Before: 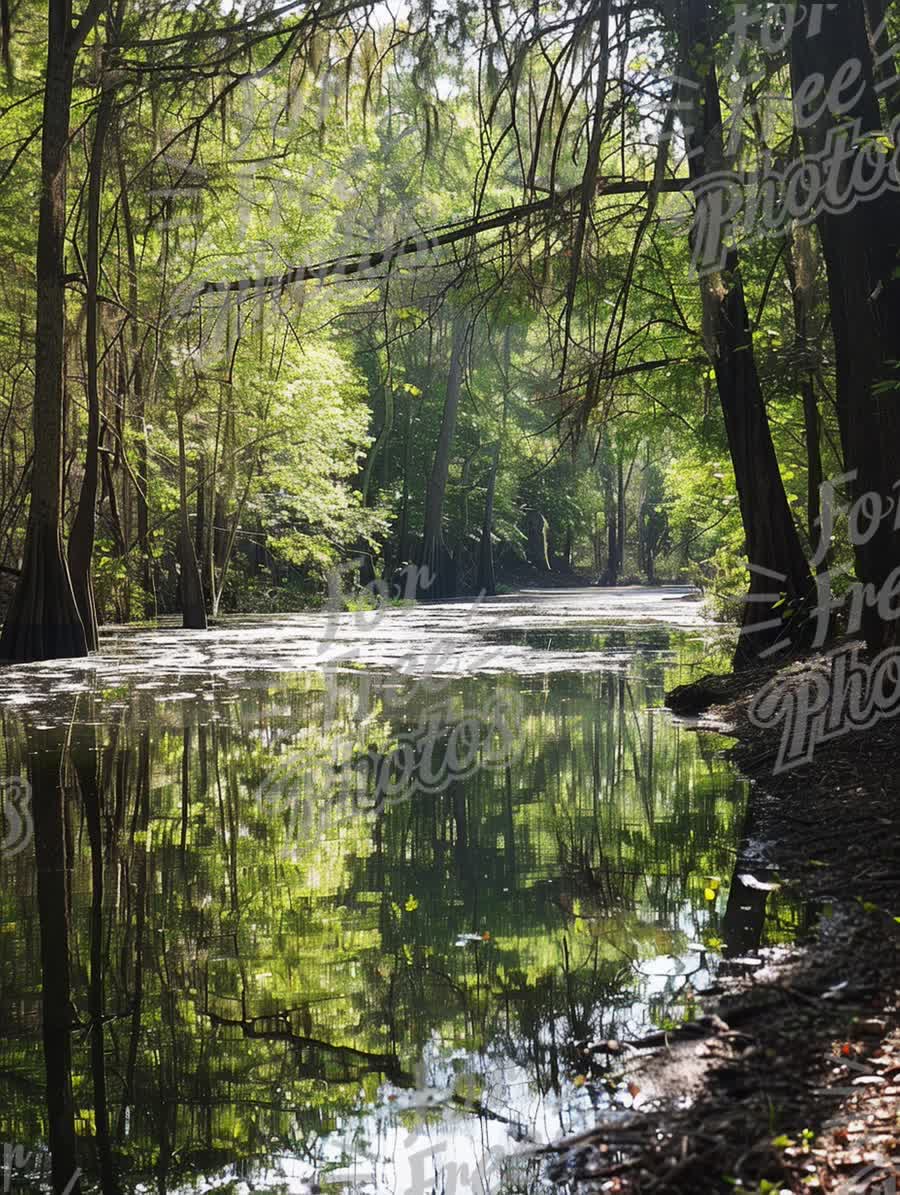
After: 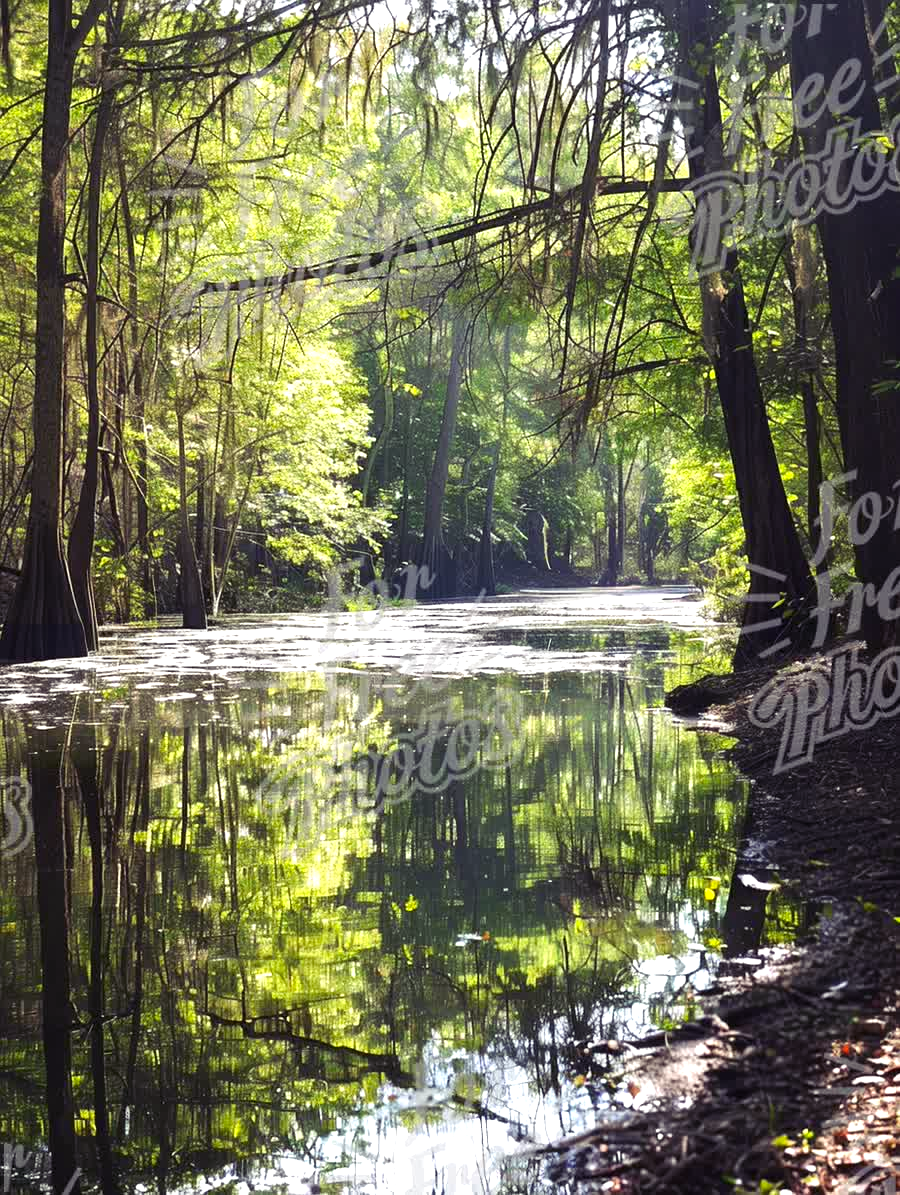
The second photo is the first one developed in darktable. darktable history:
color balance rgb: shadows lift › luminance -21.239%, shadows lift › chroma 8.644%, shadows lift › hue 284.29°, linear chroma grading › global chroma 9.676%, perceptual saturation grading › global saturation 0.856%
exposure: exposure 0.671 EV, compensate highlight preservation false
